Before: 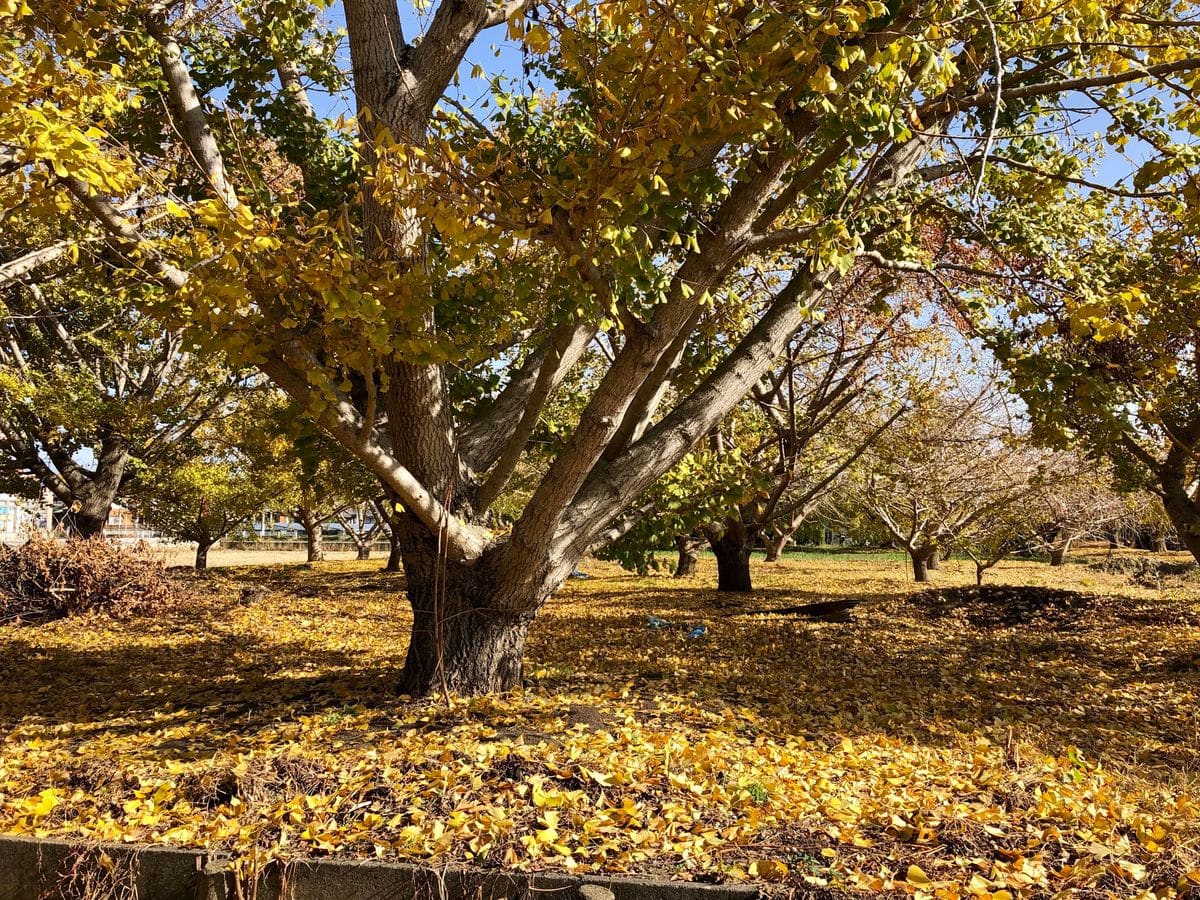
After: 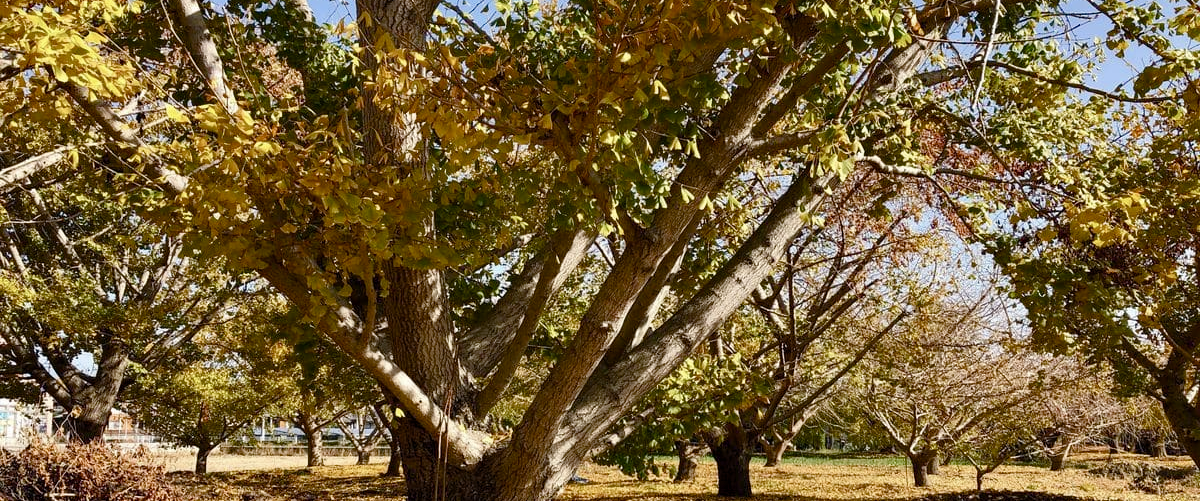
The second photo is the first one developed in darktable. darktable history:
crop and rotate: top 10.598%, bottom 33.707%
color balance rgb: shadows lift › chroma 1.403%, shadows lift › hue 261.21°, linear chroma grading › shadows -1.552%, linear chroma grading › highlights -14.719%, linear chroma grading › global chroma -9.921%, linear chroma grading › mid-tones -9.688%, perceptual saturation grading › global saturation 34.921%, perceptual saturation grading › highlights -29.842%, perceptual saturation grading › shadows 36.054%
